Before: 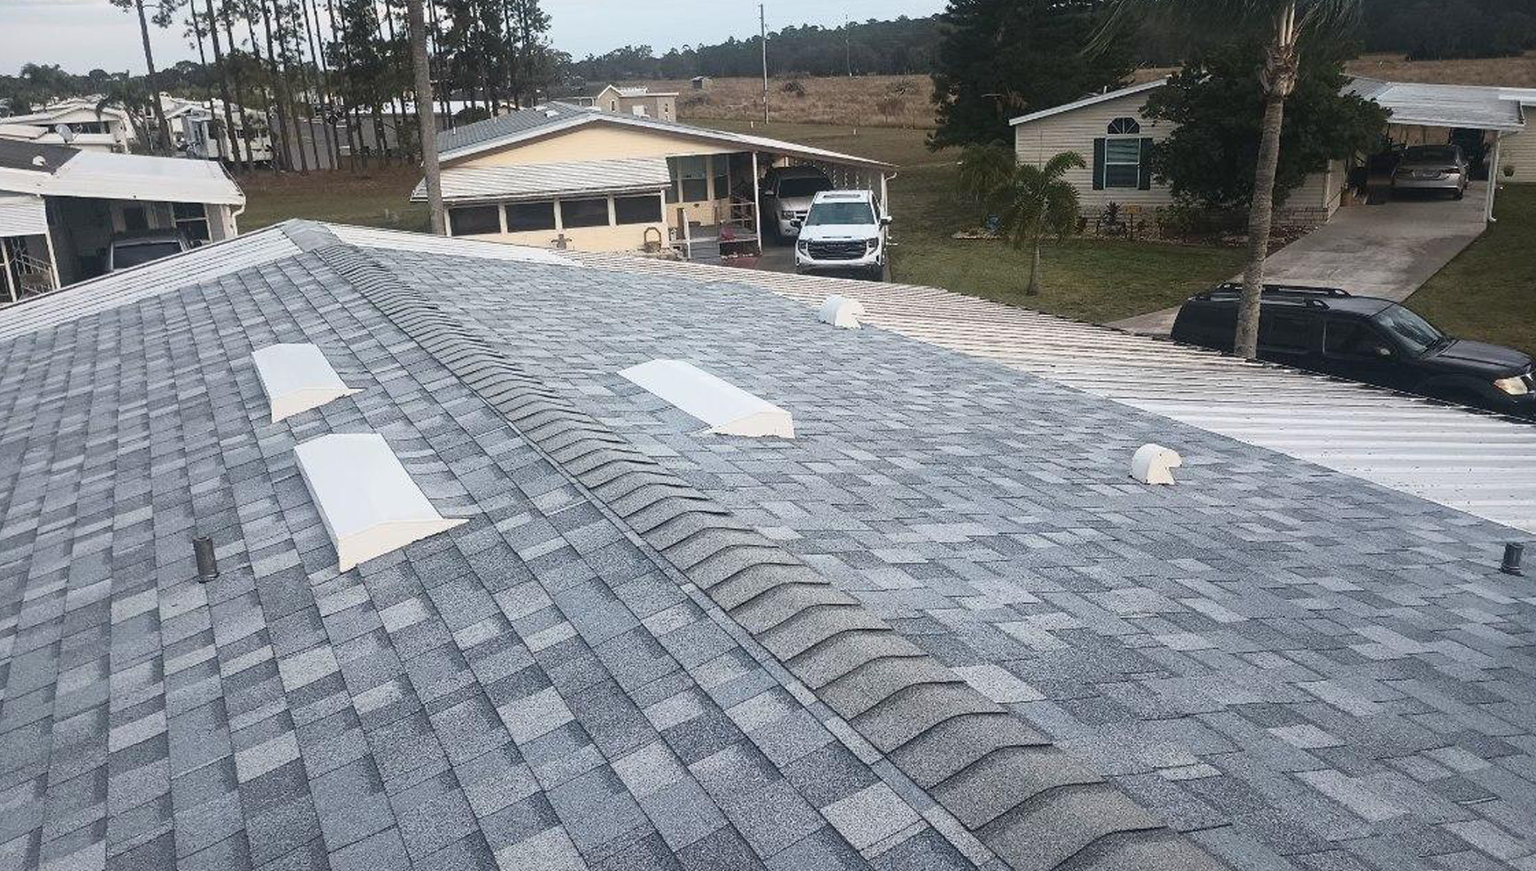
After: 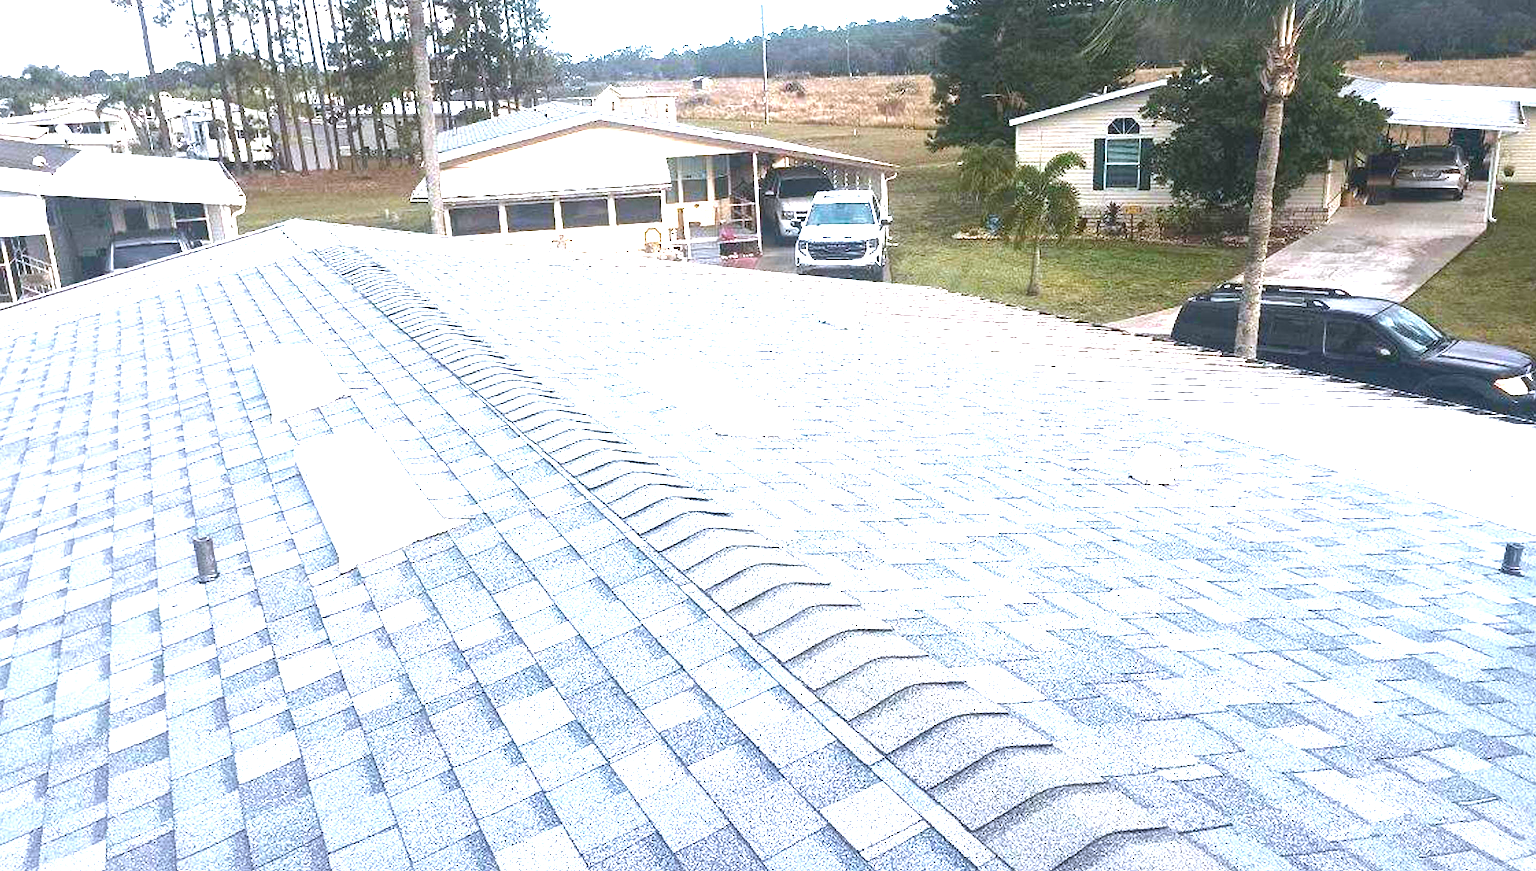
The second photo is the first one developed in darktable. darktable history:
color balance rgb: highlights gain › luminance 16.862%, highlights gain › chroma 2.877%, highlights gain › hue 262.97°, linear chroma grading › global chroma 7.945%, perceptual saturation grading › global saturation 19.821%, perceptual brilliance grading › global brilliance 10.123%, perceptual brilliance grading › shadows 14.493%
exposure: black level correction 0, exposure 1.451 EV, compensate highlight preservation false
local contrast: mode bilateral grid, contrast 20, coarseness 49, detail 119%, midtone range 0.2
